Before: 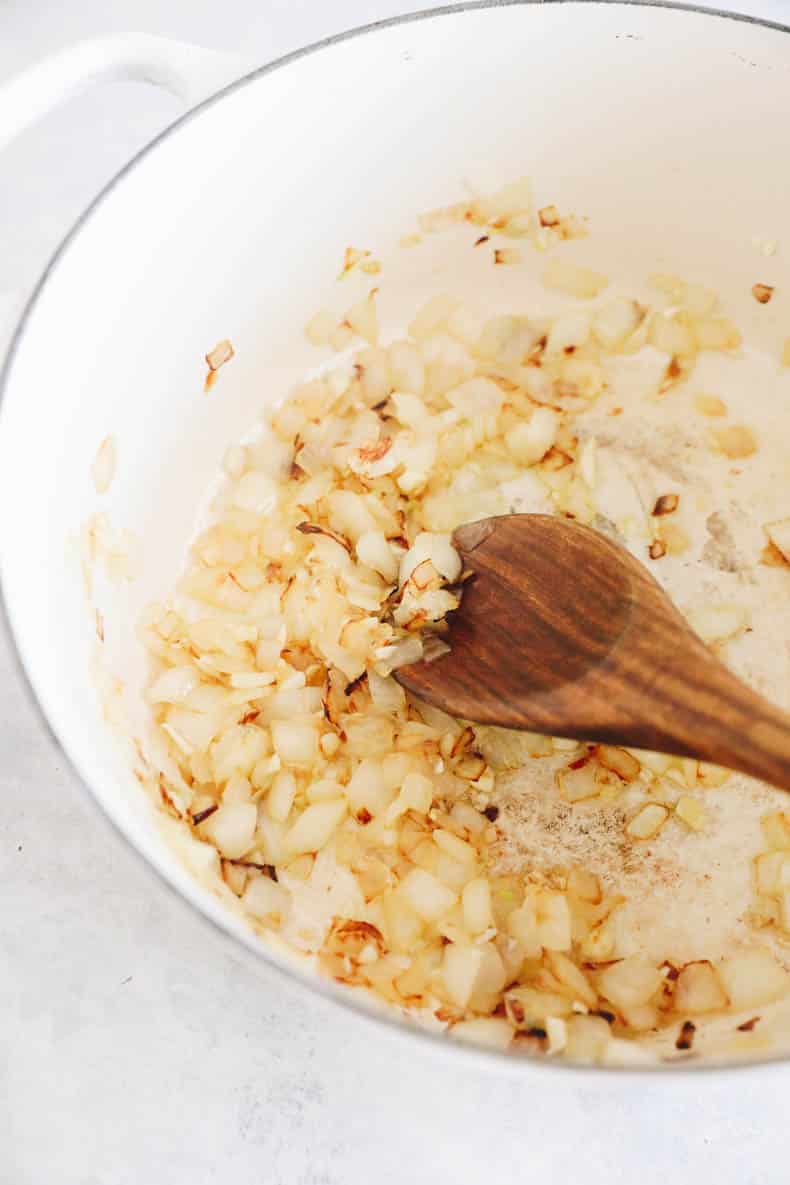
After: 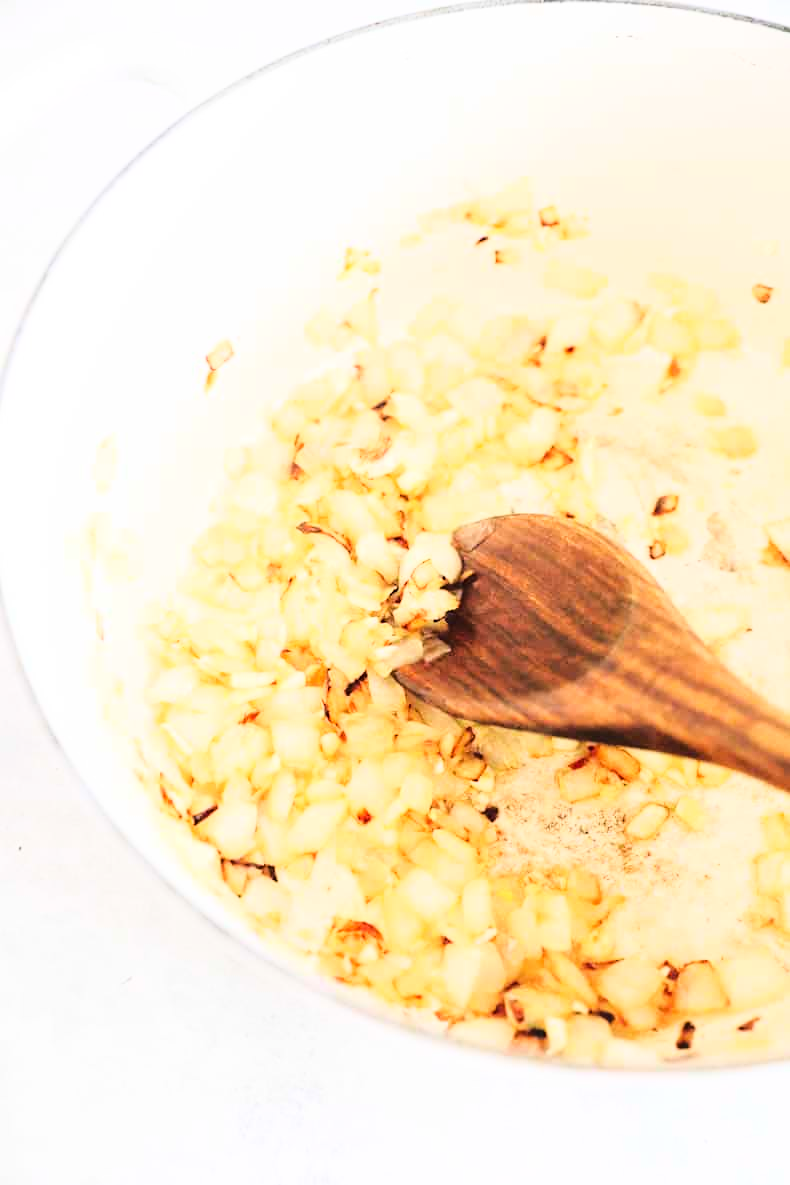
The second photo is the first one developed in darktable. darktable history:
sharpen: radius 5.347, amount 0.313, threshold 26.357
base curve: curves: ch0 [(0, 0) (0.028, 0.03) (0.105, 0.232) (0.387, 0.748) (0.754, 0.968) (1, 1)]
